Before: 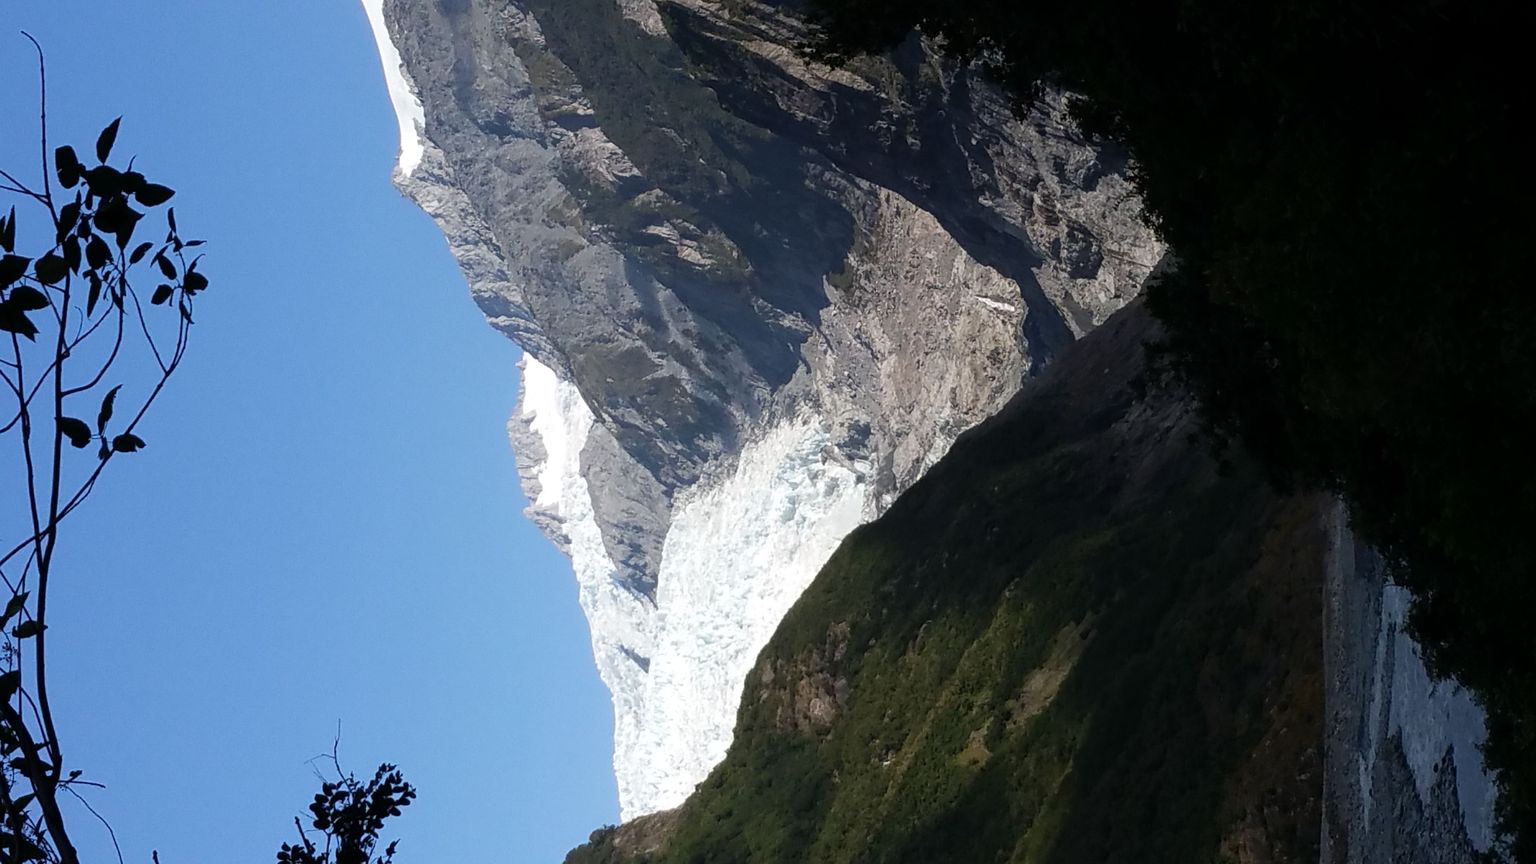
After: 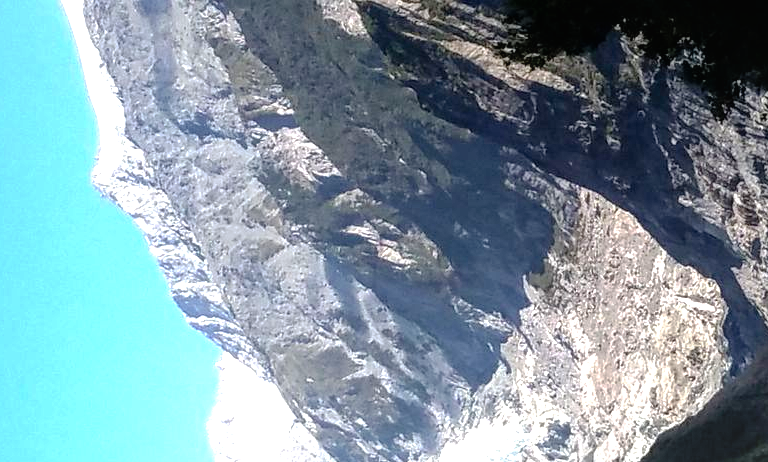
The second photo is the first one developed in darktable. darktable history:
exposure: black level correction 0, exposure 1.45 EV, compensate exposure bias true, compensate highlight preservation false
crop: left 19.556%, right 30.401%, bottom 46.458%
local contrast: on, module defaults
tone curve: curves: ch0 [(0, 0) (0.003, 0.018) (0.011, 0.019) (0.025, 0.02) (0.044, 0.024) (0.069, 0.034) (0.1, 0.049) (0.136, 0.082) (0.177, 0.136) (0.224, 0.196) (0.277, 0.263) (0.335, 0.329) (0.399, 0.401) (0.468, 0.473) (0.543, 0.546) (0.623, 0.625) (0.709, 0.698) (0.801, 0.779) (0.898, 0.867) (1, 1)], preserve colors none
